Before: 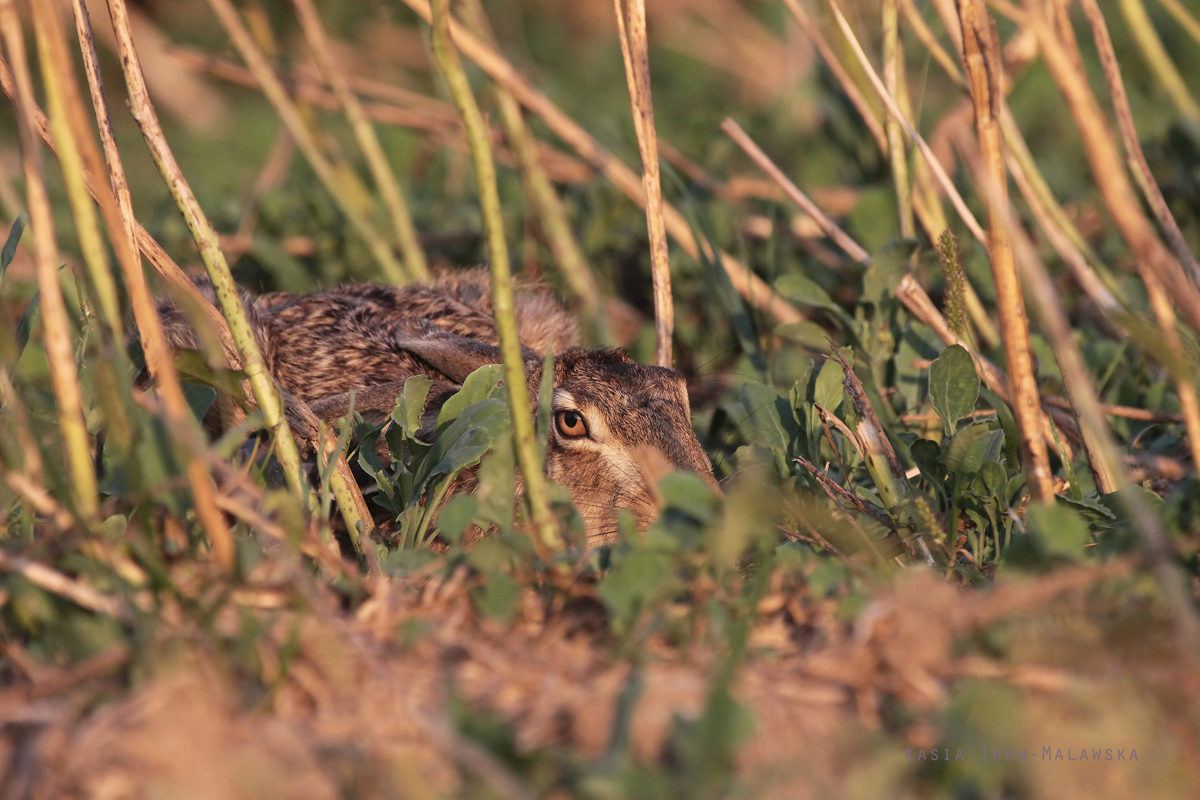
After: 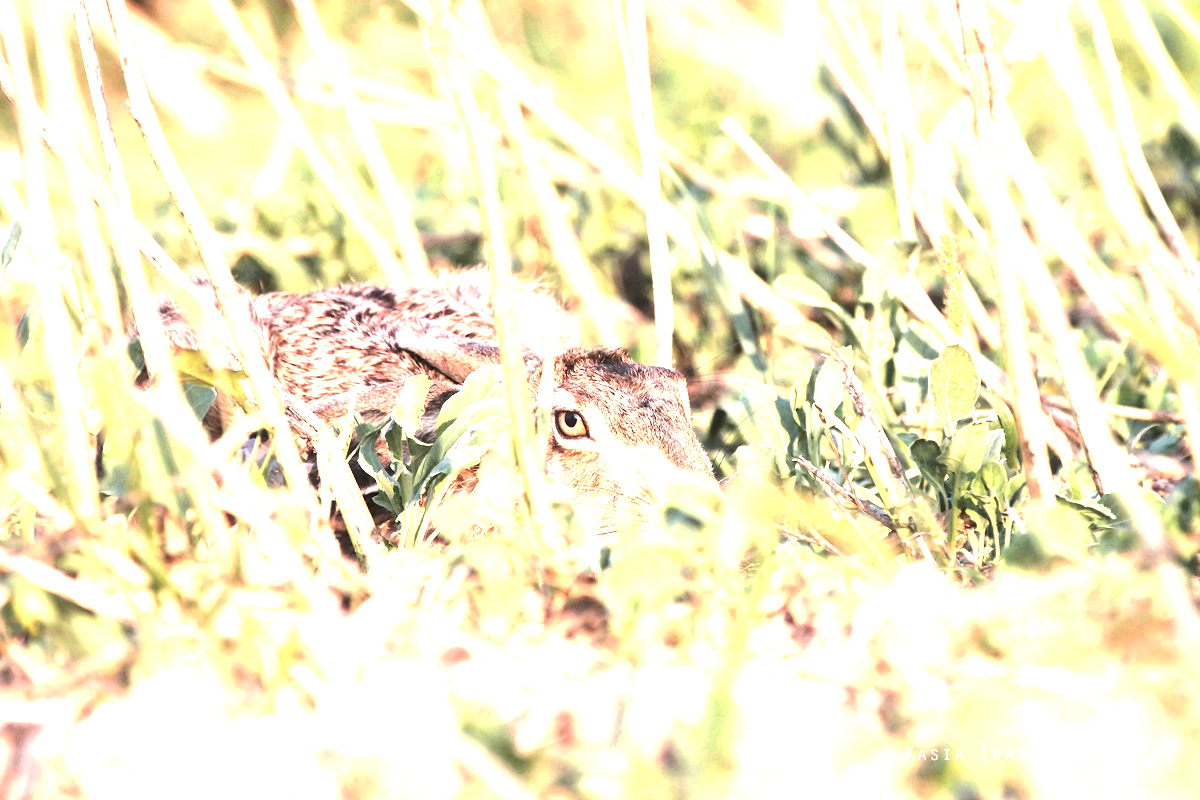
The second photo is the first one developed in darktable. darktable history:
tone equalizer: -8 EV -0.75 EV, -7 EV -0.7 EV, -6 EV -0.6 EV, -5 EV -0.4 EV, -3 EV 0.4 EV, -2 EV 0.6 EV, -1 EV 0.7 EV, +0 EV 0.75 EV, edges refinement/feathering 500, mask exposure compensation -1.57 EV, preserve details no
exposure: black level correction 0.001, exposure 2.607 EV, compensate exposure bias true, compensate highlight preservation false
